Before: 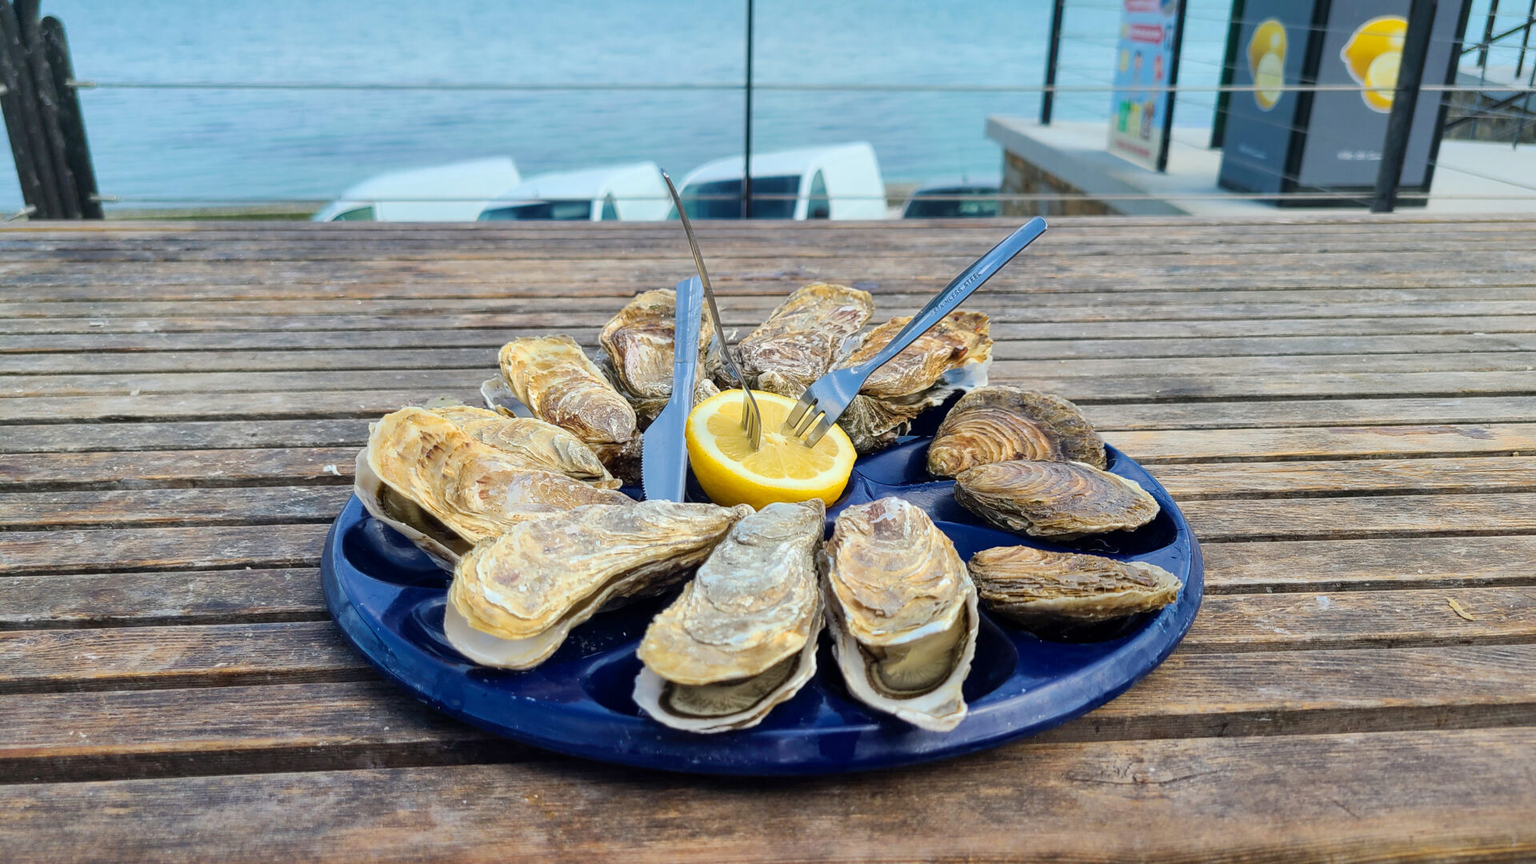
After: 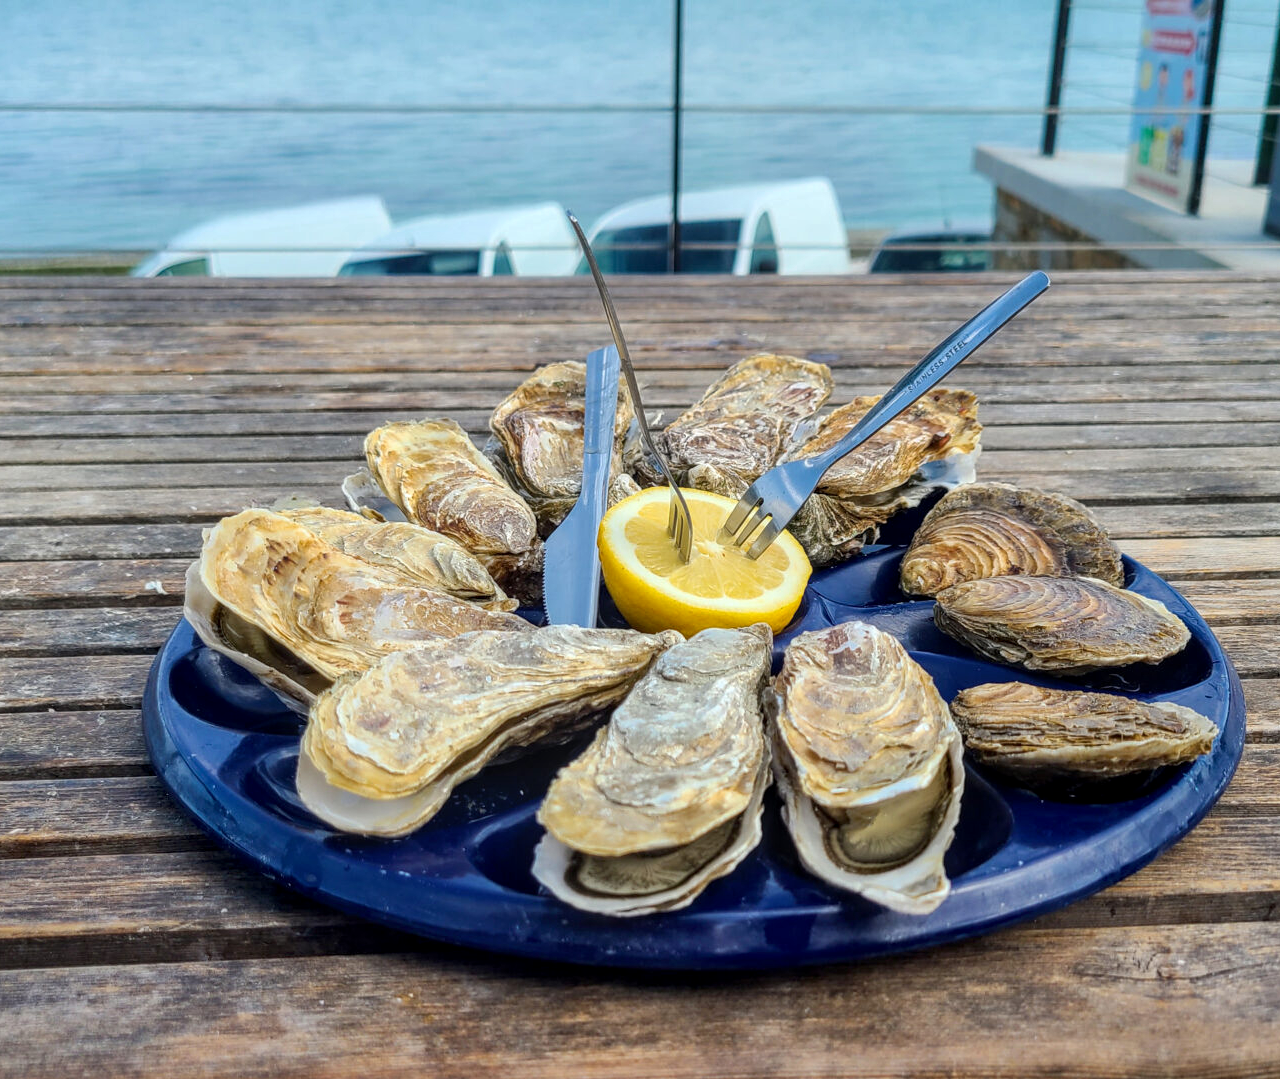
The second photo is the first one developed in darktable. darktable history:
local contrast: on, module defaults
crop and rotate: left 13.537%, right 19.796%
